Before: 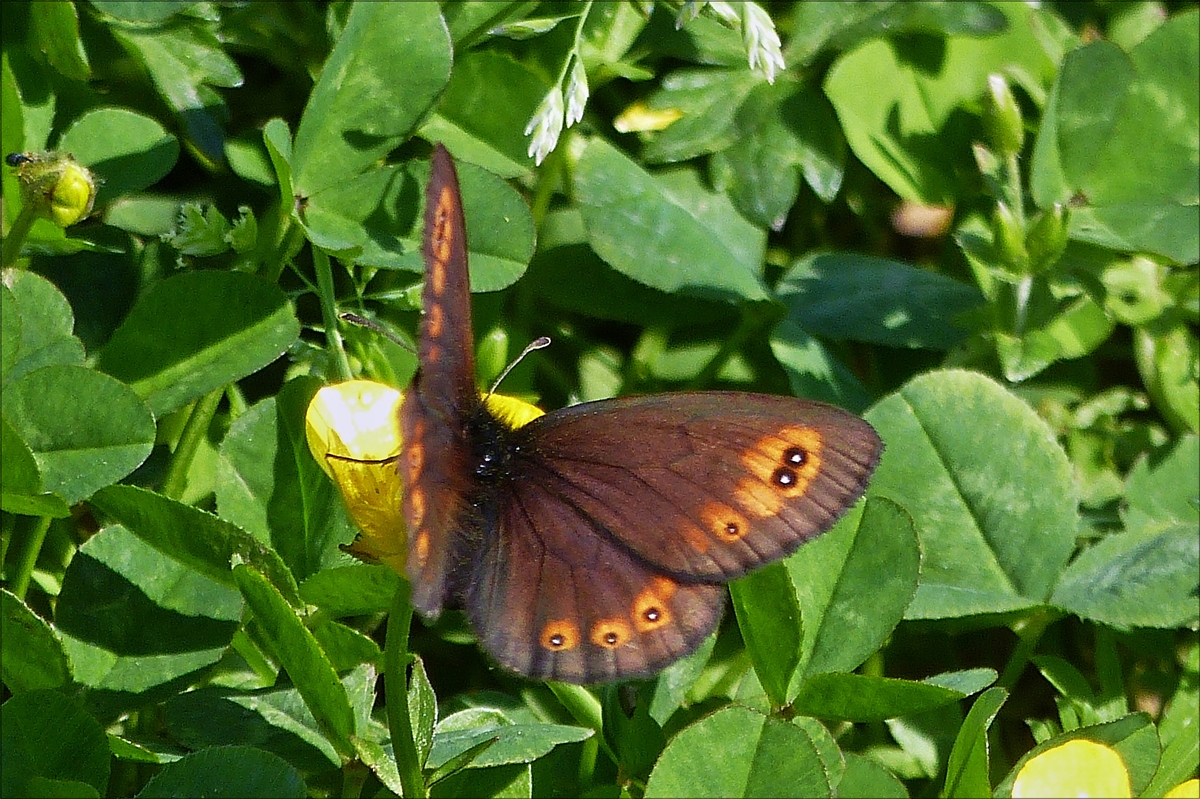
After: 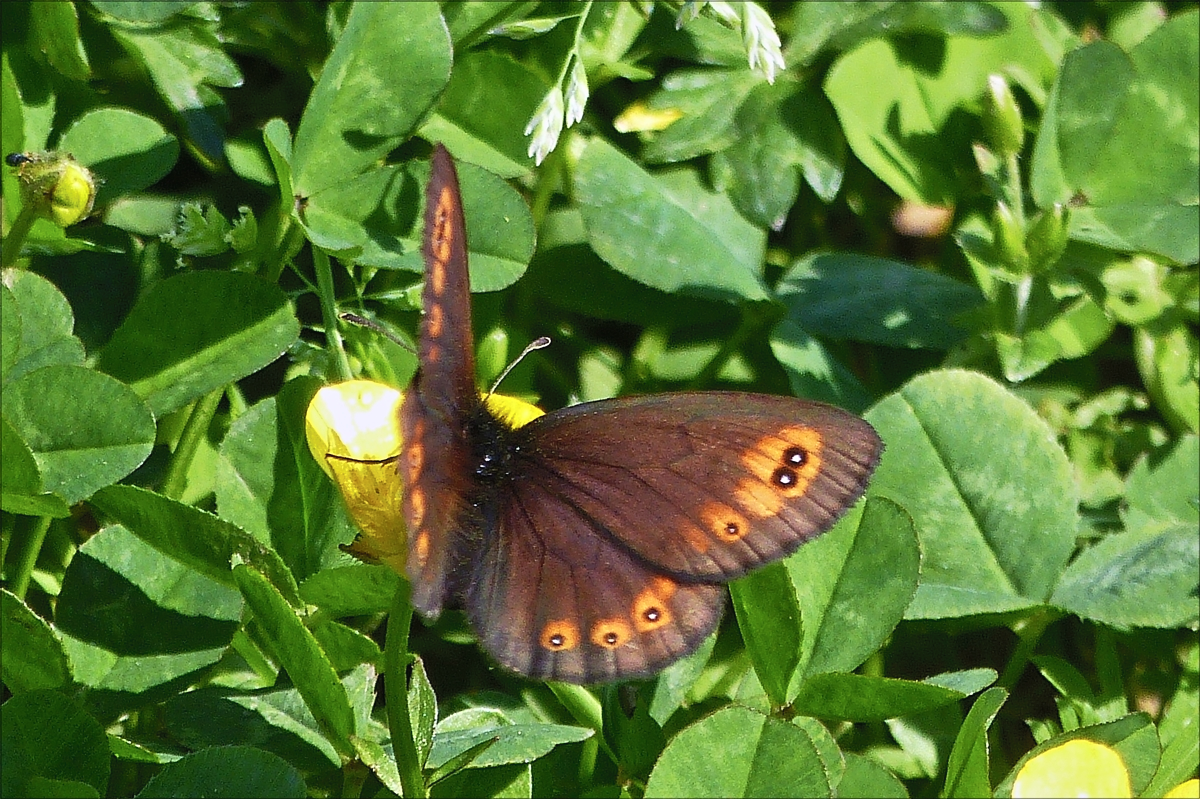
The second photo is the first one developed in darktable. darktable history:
tone curve: curves: ch0 [(0, 0) (0.003, 0.024) (0.011, 0.029) (0.025, 0.044) (0.044, 0.072) (0.069, 0.104) (0.1, 0.131) (0.136, 0.159) (0.177, 0.191) (0.224, 0.245) (0.277, 0.298) (0.335, 0.354) (0.399, 0.428) (0.468, 0.503) (0.543, 0.596) (0.623, 0.684) (0.709, 0.781) (0.801, 0.843) (0.898, 0.946) (1, 1)], color space Lab, independent channels, preserve colors none
